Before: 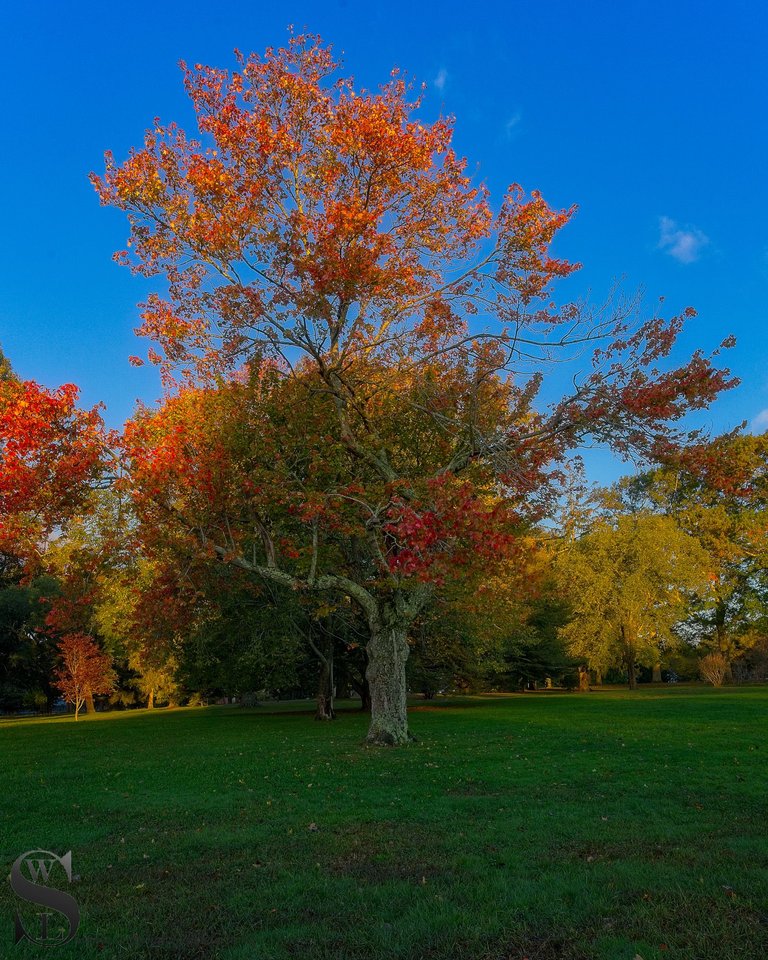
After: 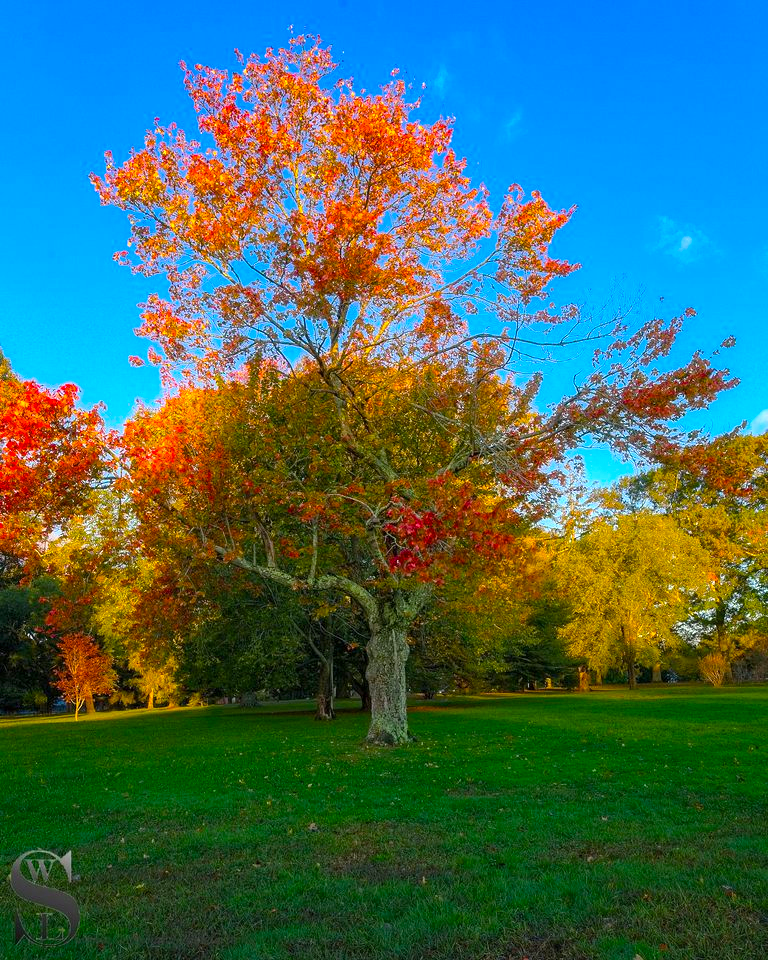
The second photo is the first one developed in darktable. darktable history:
exposure: exposure 1.061 EV, compensate highlight preservation false
color balance rgb: perceptual saturation grading › global saturation 39.343%
